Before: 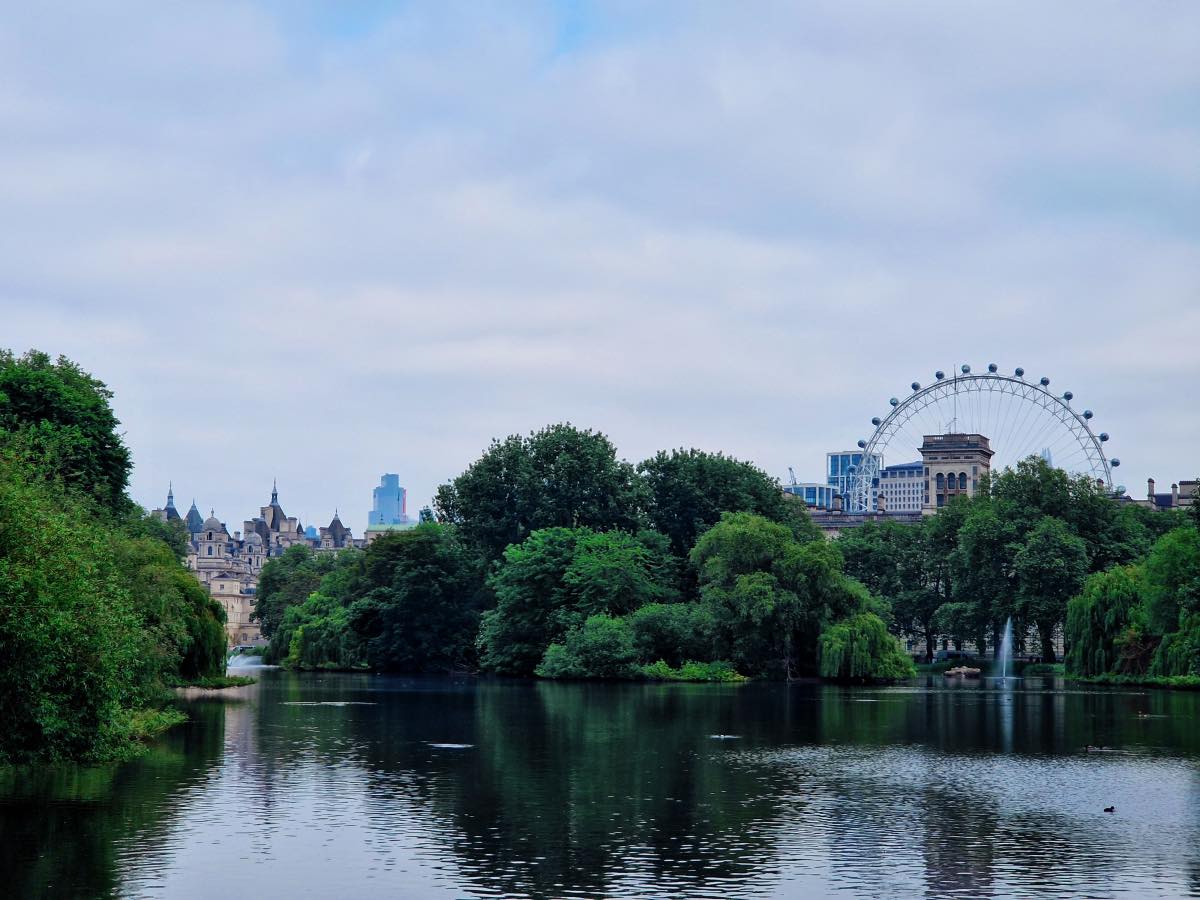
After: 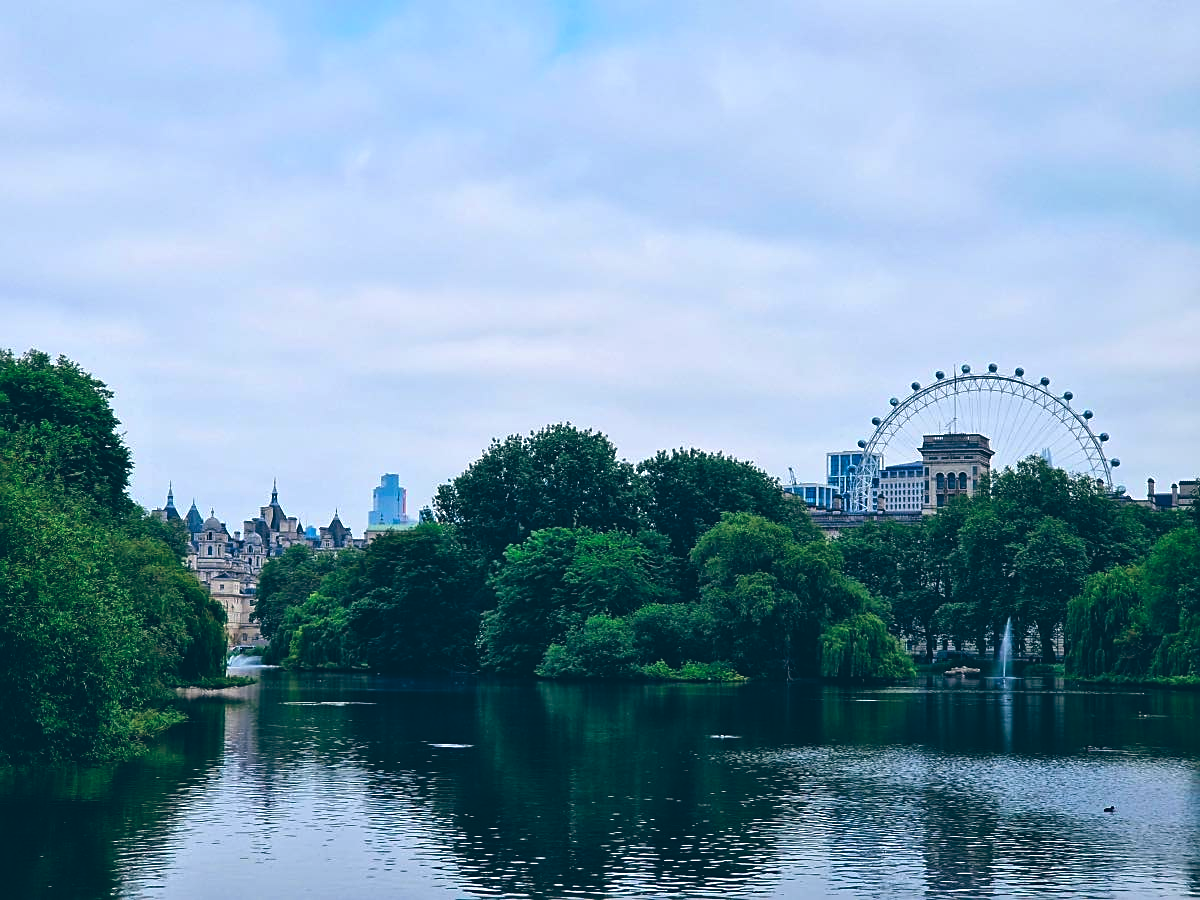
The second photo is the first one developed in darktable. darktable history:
sharpen: on, module defaults
color balance: lift [1.016, 0.983, 1, 1.017], gamma [0.958, 1, 1, 1], gain [0.981, 1.007, 0.993, 1.002], input saturation 118.26%, contrast 13.43%, contrast fulcrum 21.62%, output saturation 82.76%
